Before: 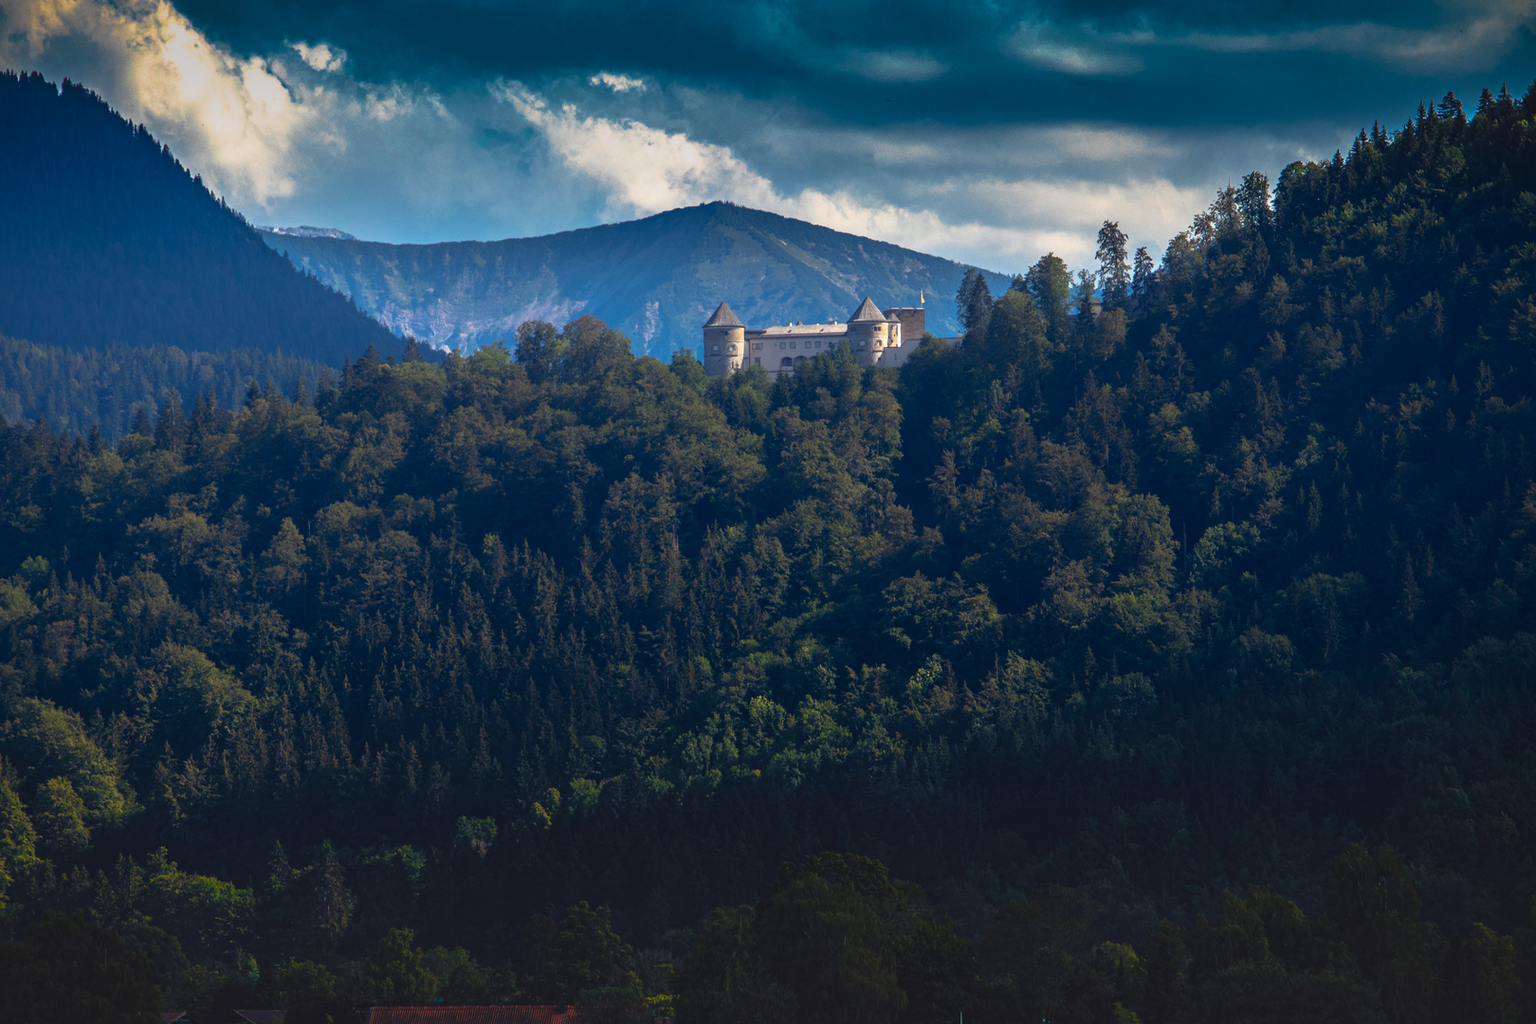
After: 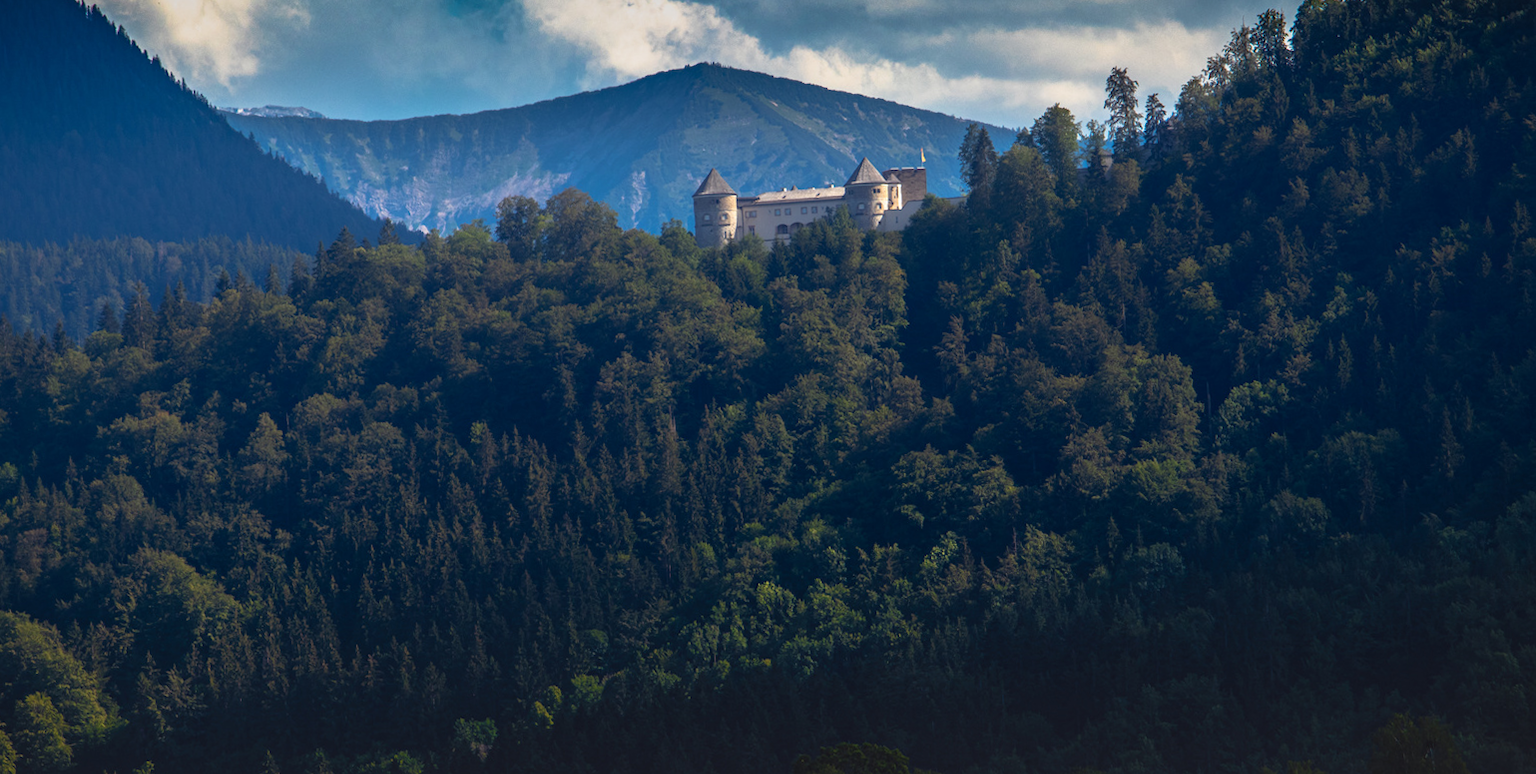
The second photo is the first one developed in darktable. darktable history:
crop and rotate: top 12.5%, bottom 12.5%
rotate and perspective: rotation -2.12°, lens shift (vertical) 0.009, lens shift (horizontal) -0.008, automatic cropping original format, crop left 0.036, crop right 0.964, crop top 0.05, crop bottom 0.959
